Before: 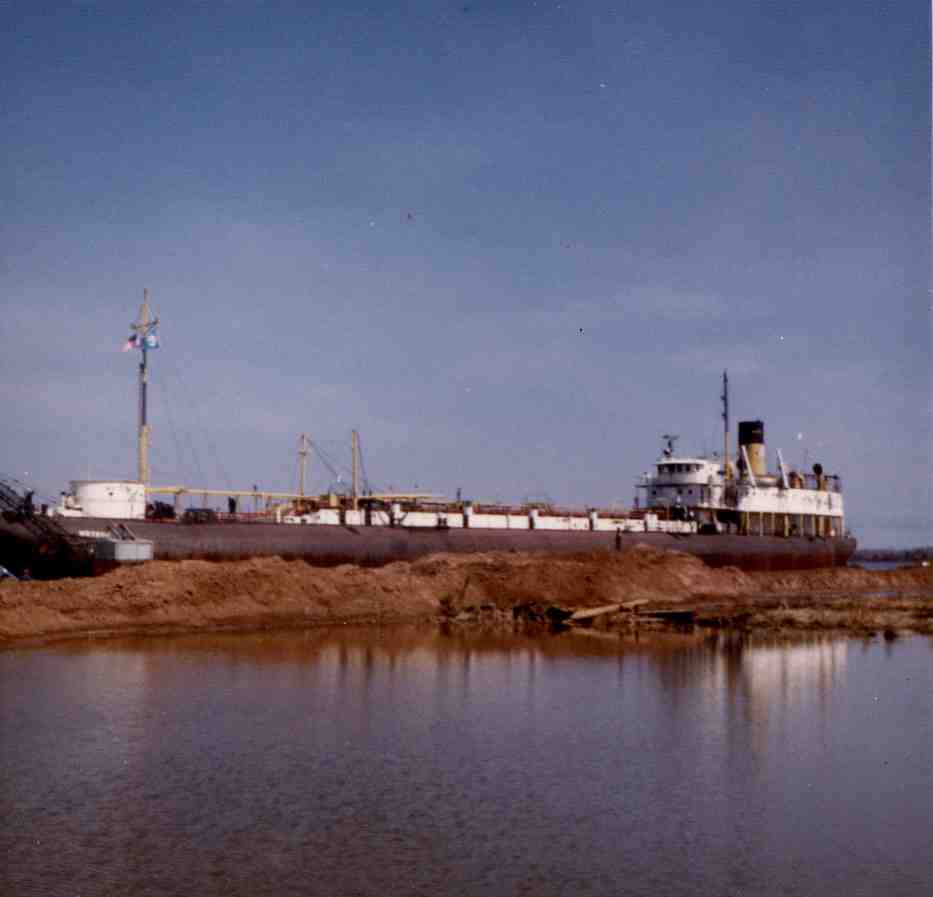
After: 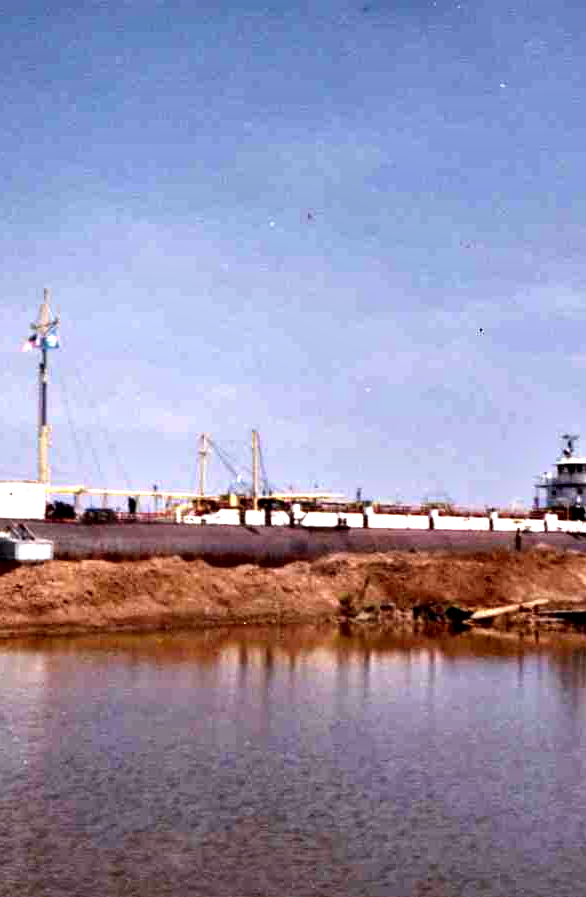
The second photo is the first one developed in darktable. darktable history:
exposure: black level correction -0.002, exposure 1.115 EV, compensate exposure bias true, compensate highlight preservation false
contrast equalizer: y [[0.6 ×6], [0.55 ×6], [0 ×6], [0 ×6], [0 ×6]]
crop: left 10.816%, right 26.293%
